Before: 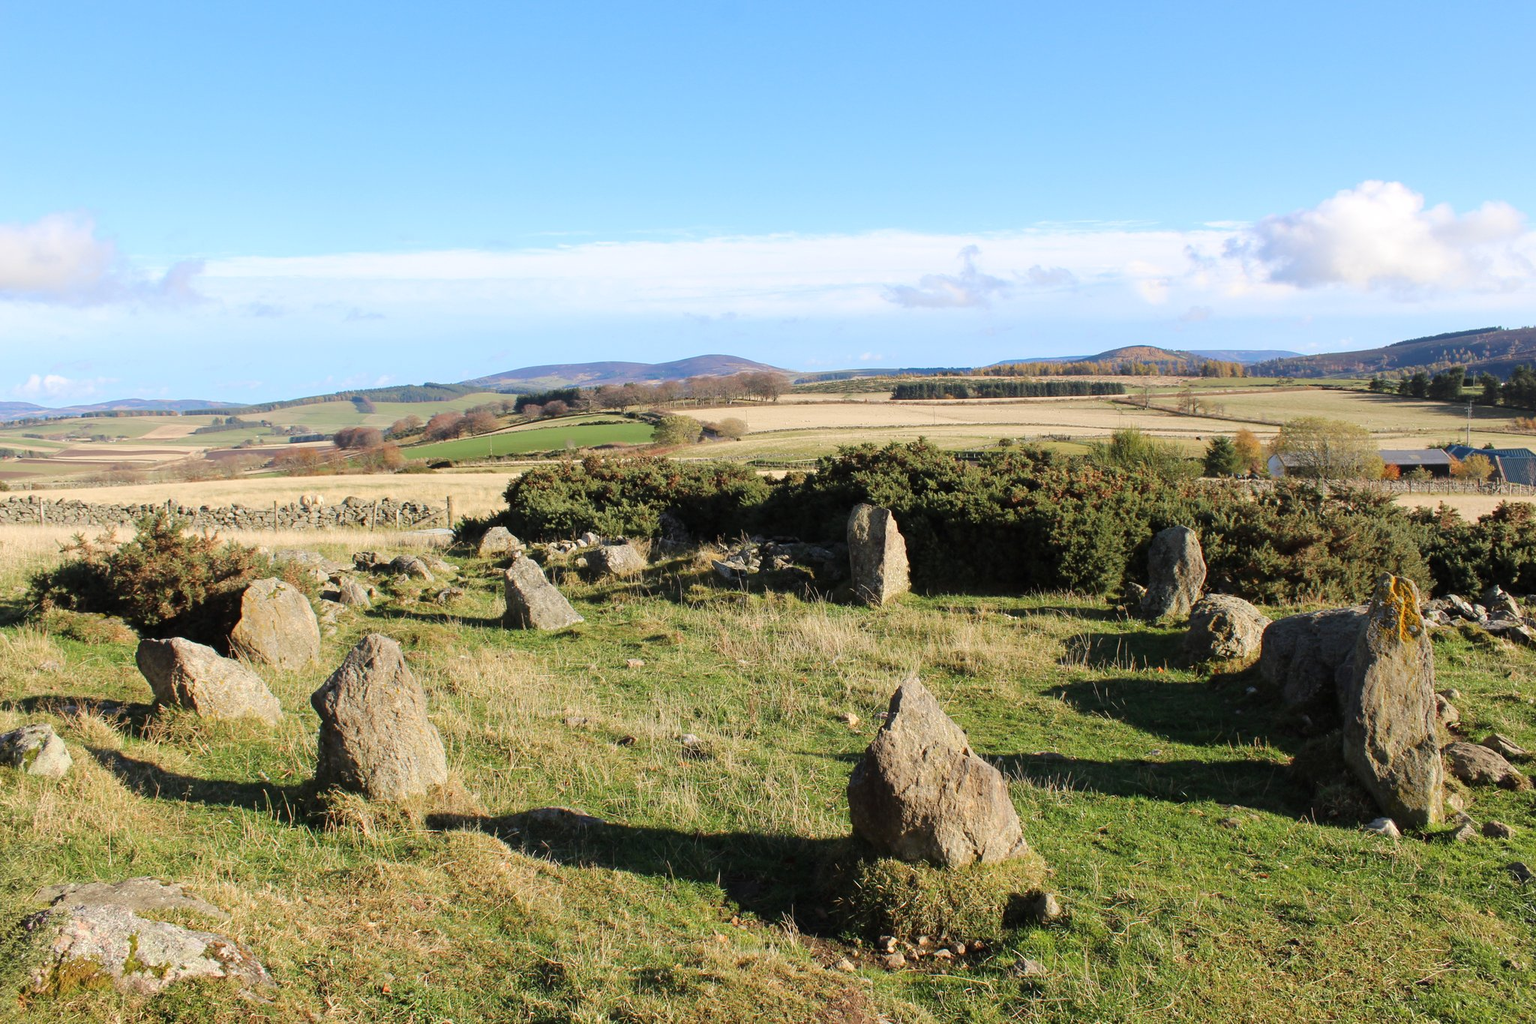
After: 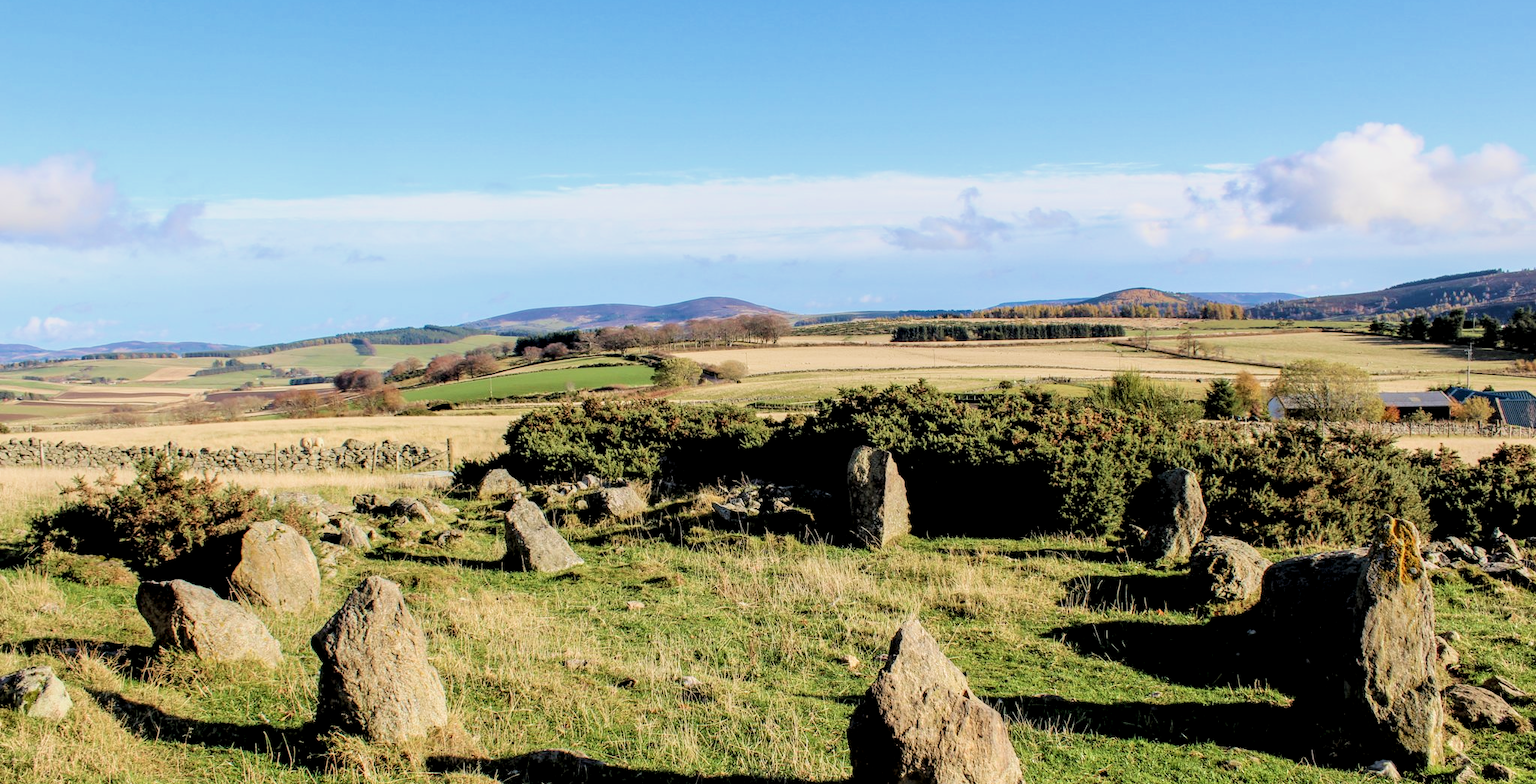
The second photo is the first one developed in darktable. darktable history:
crop: top 5.667%, bottom 17.637%
contrast brightness saturation: contrast 0.05
color correction: highlights a* 0.003, highlights b* -0.283
rgb levels: levels [[0.01, 0.419, 0.839], [0, 0.5, 1], [0, 0.5, 1]]
local contrast: detail 160%
velvia: on, module defaults
filmic rgb: black relative exposure -7.65 EV, white relative exposure 4.56 EV, hardness 3.61, color science v6 (2022)
